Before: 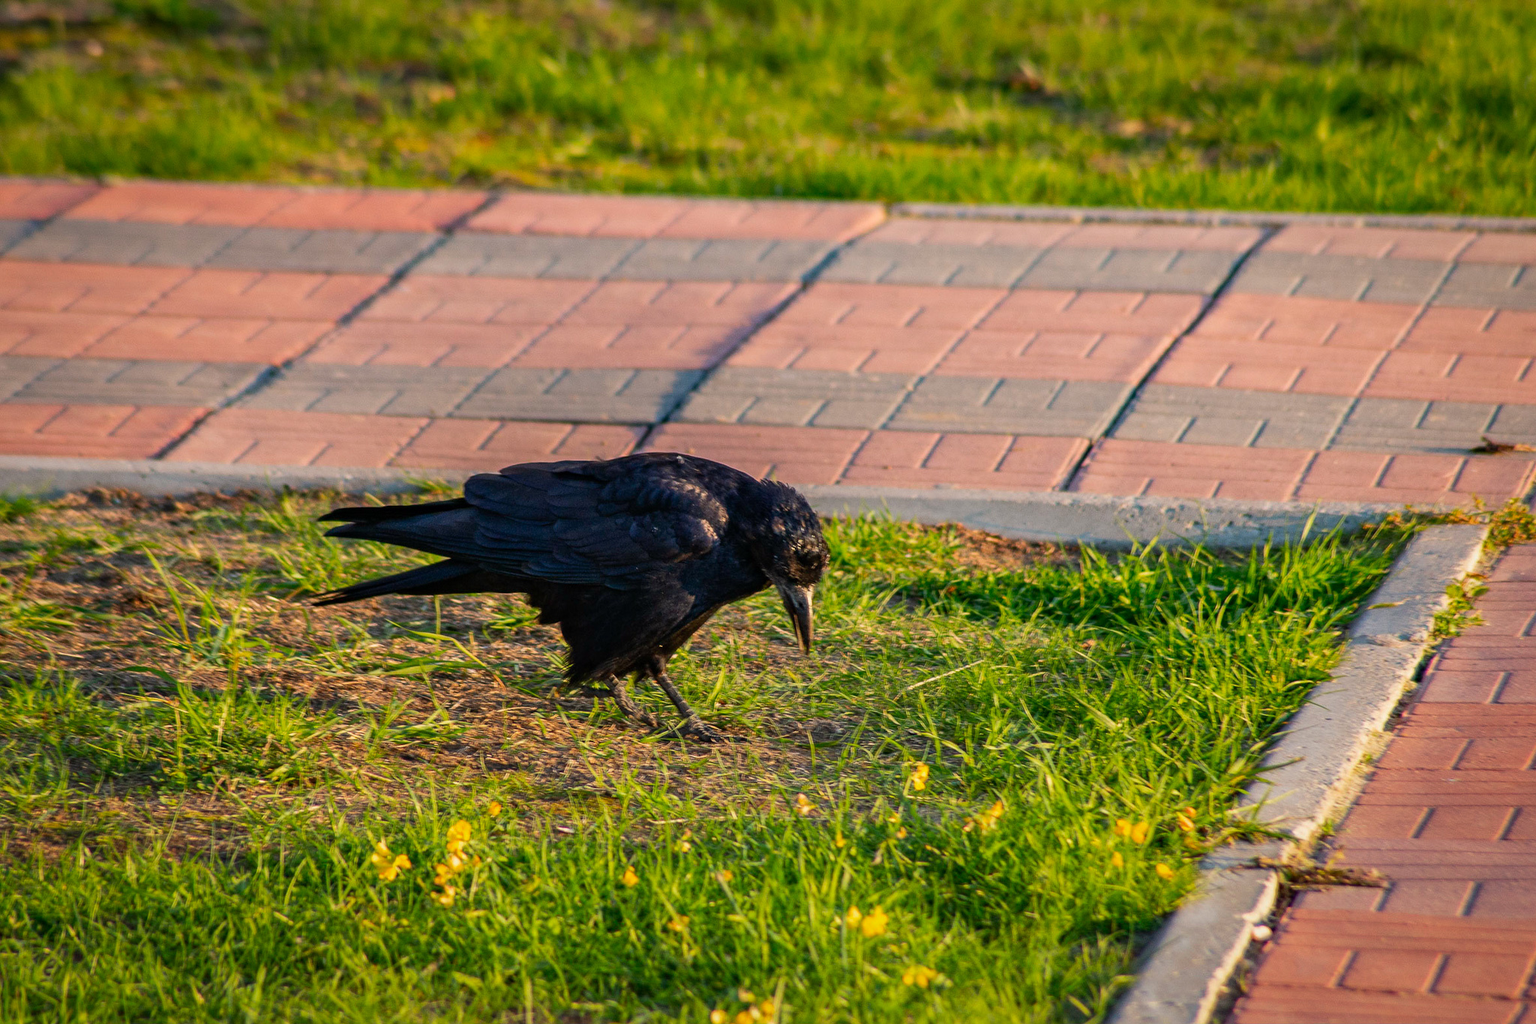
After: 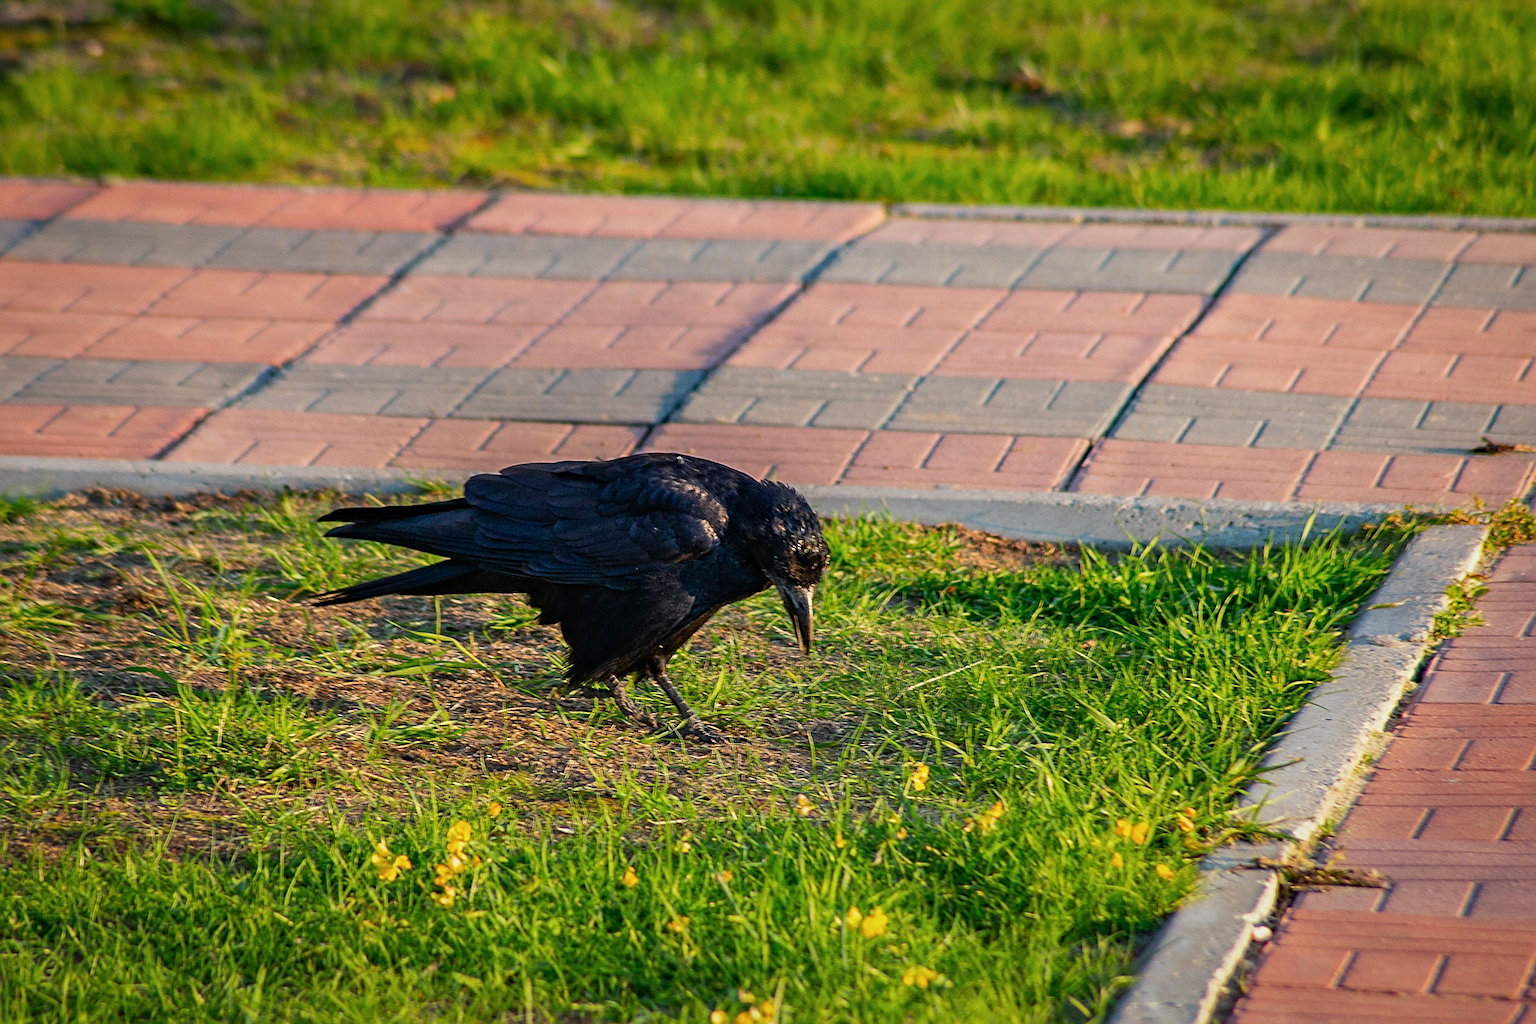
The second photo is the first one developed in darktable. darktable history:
color calibration: illuminant Planckian (black body), adaptation linear Bradford (ICC v4), x 0.362, y 0.366, temperature 4499.85 K
sharpen: on, module defaults
